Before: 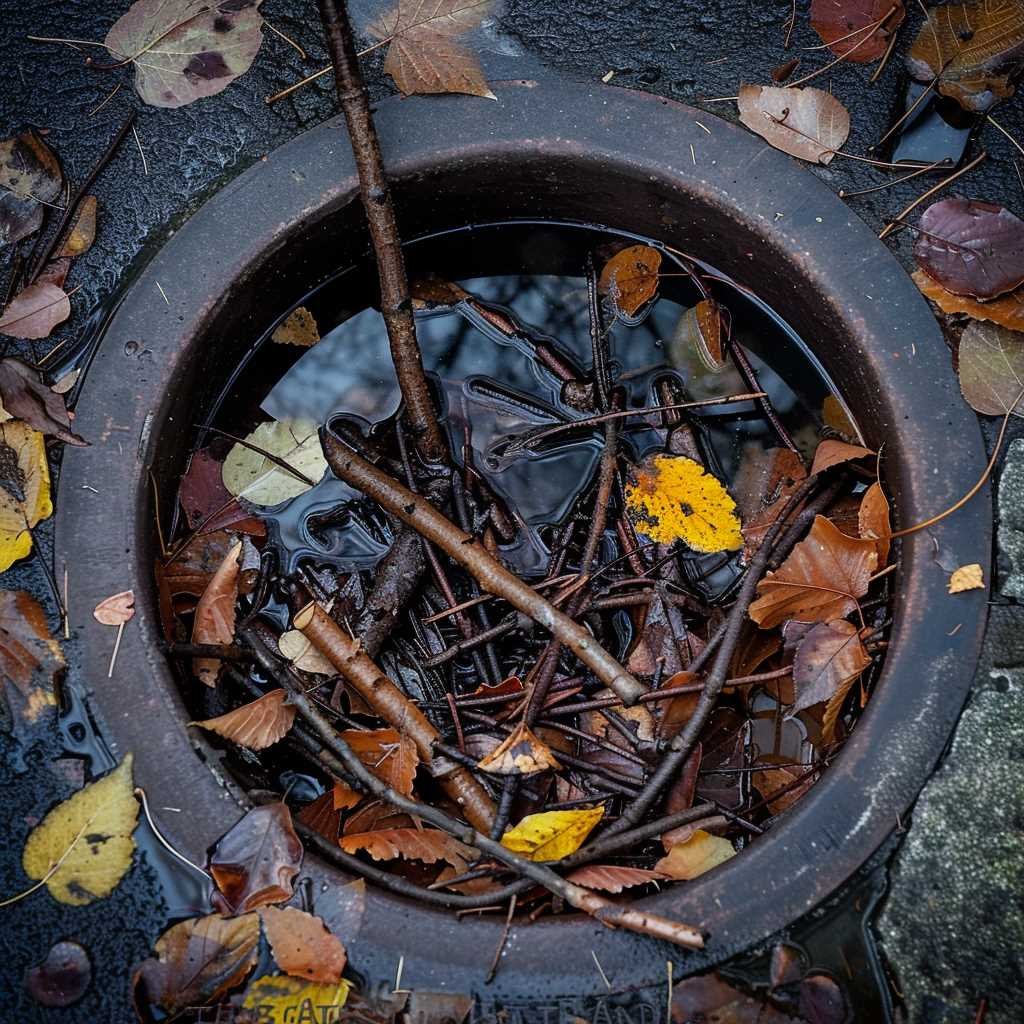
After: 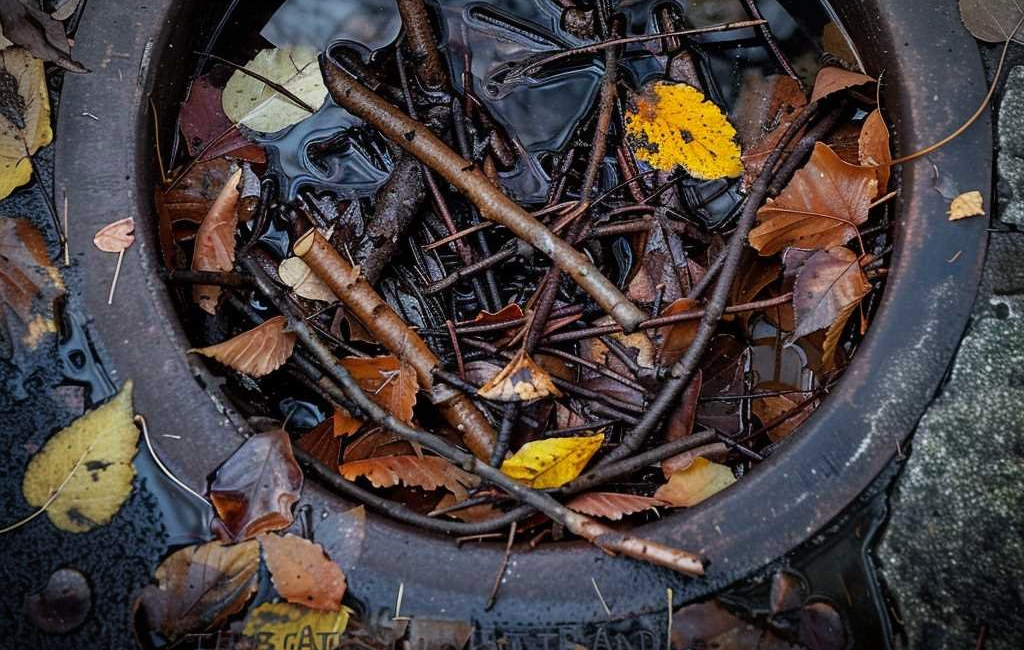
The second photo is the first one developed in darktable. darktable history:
vignetting: fall-off start 87%, automatic ratio true
crop and rotate: top 36.435%
